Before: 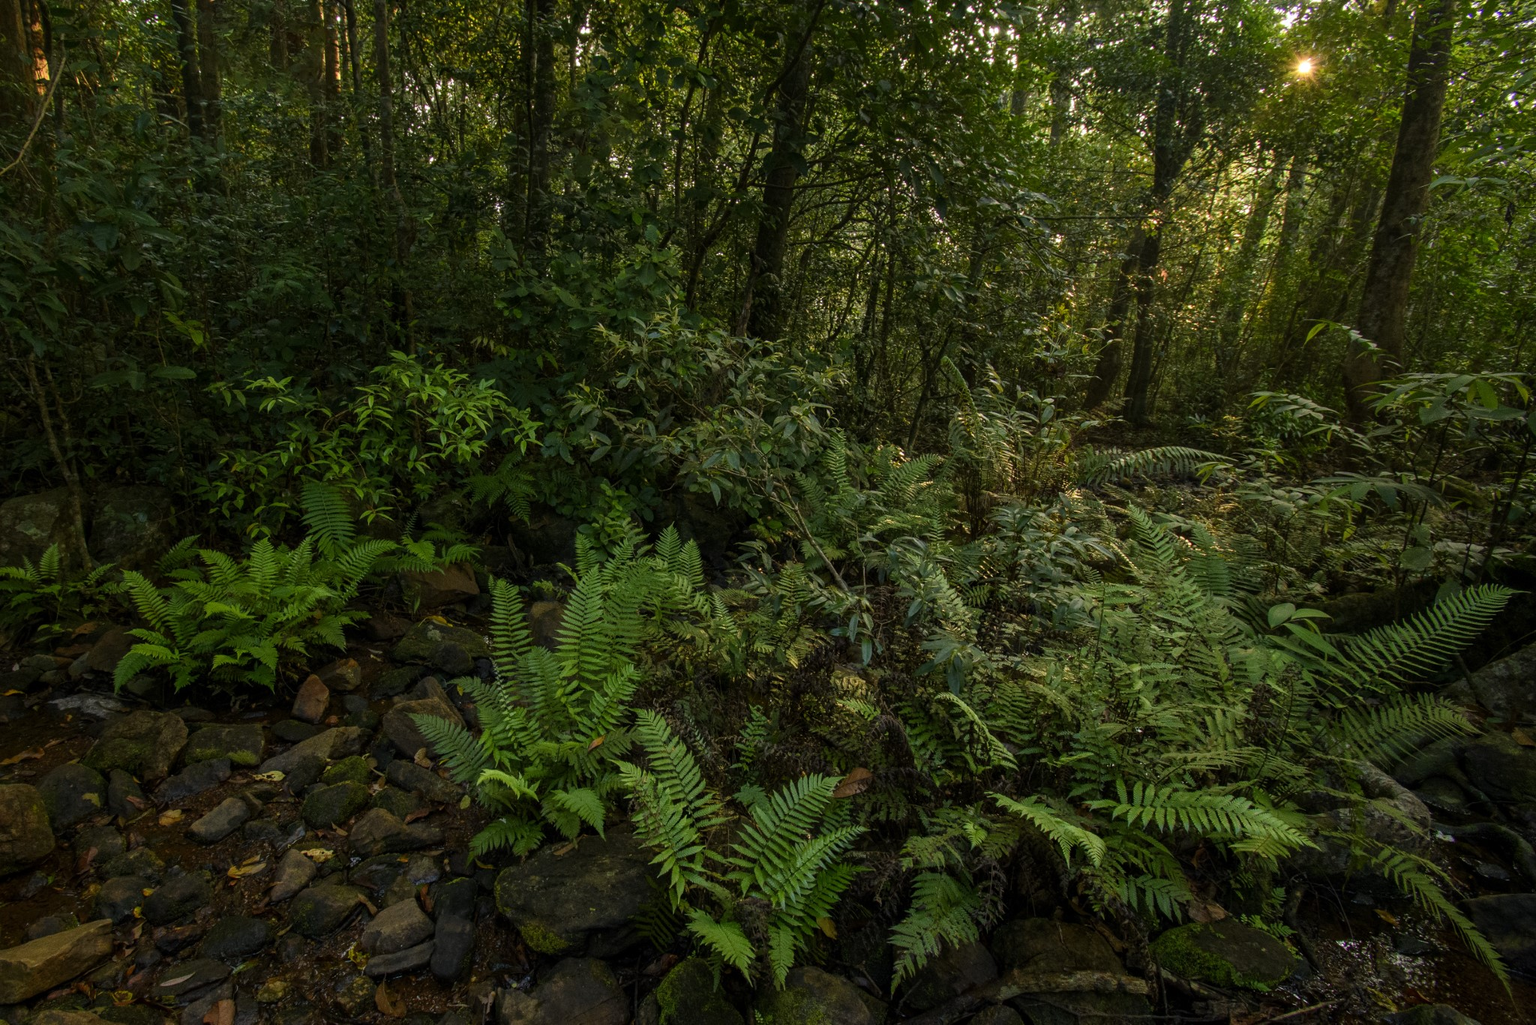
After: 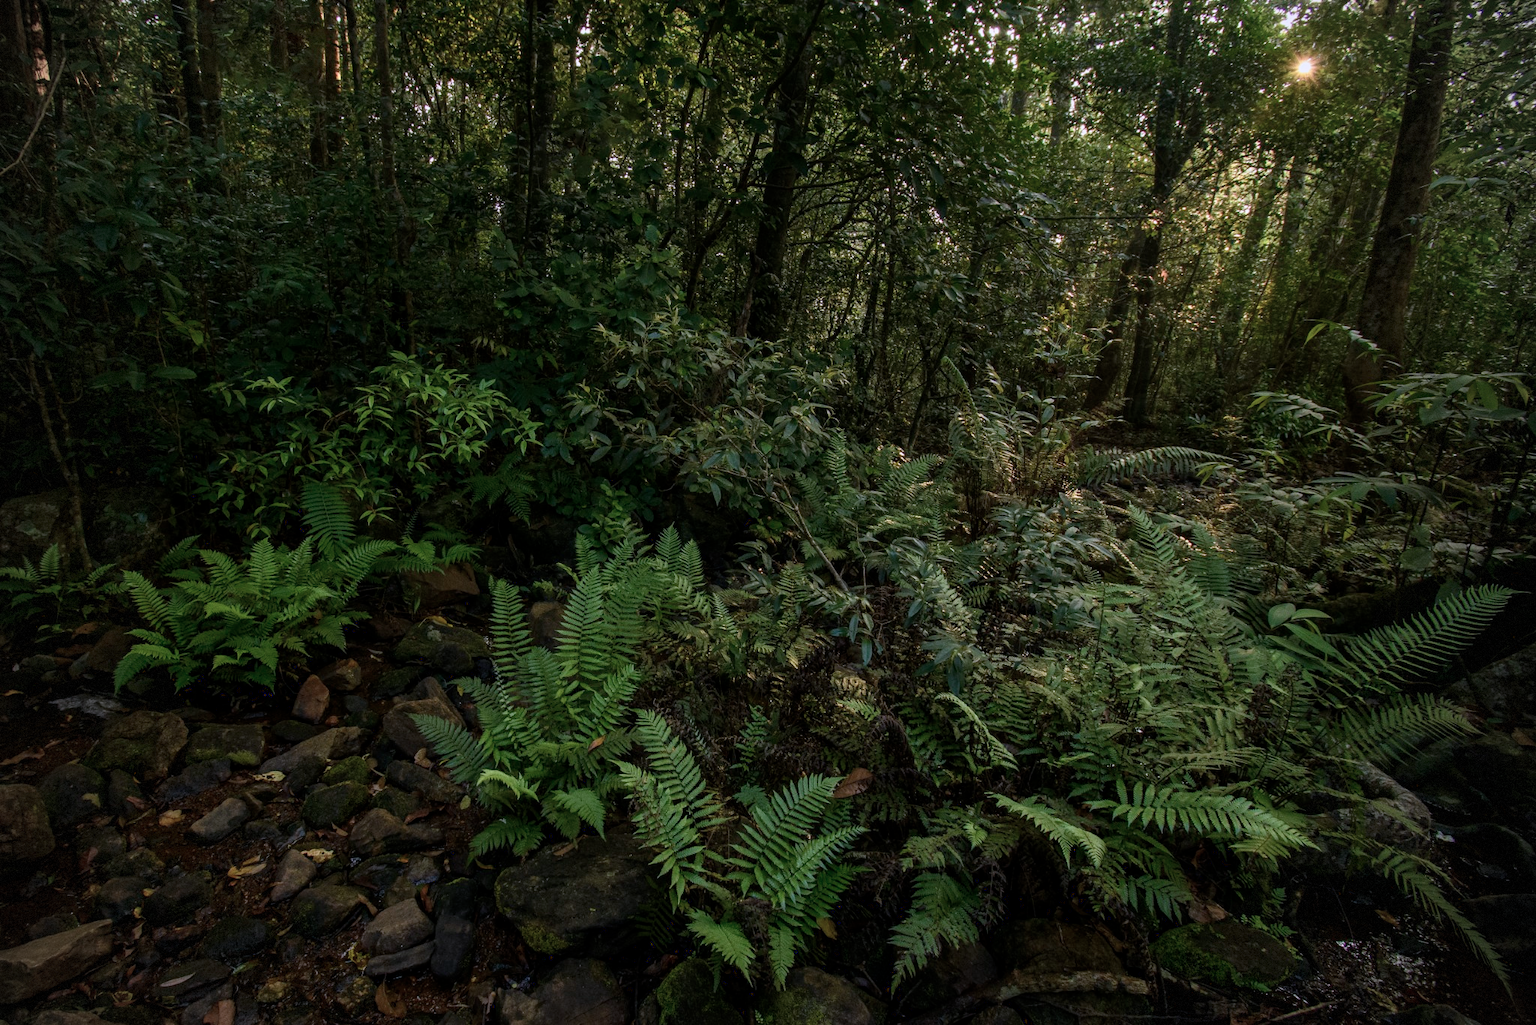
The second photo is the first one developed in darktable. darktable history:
vignetting: dithering 8-bit output, unbound false
contrast brightness saturation: contrast 0.1, saturation -0.3
color calibration: output R [0.999, 0.026, -0.11, 0], output G [-0.019, 1.037, -0.099, 0], output B [0.022, -0.023, 0.902, 0], illuminant custom, x 0.367, y 0.392, temperature 4437.75 K, clip negative RGB from gamut false
